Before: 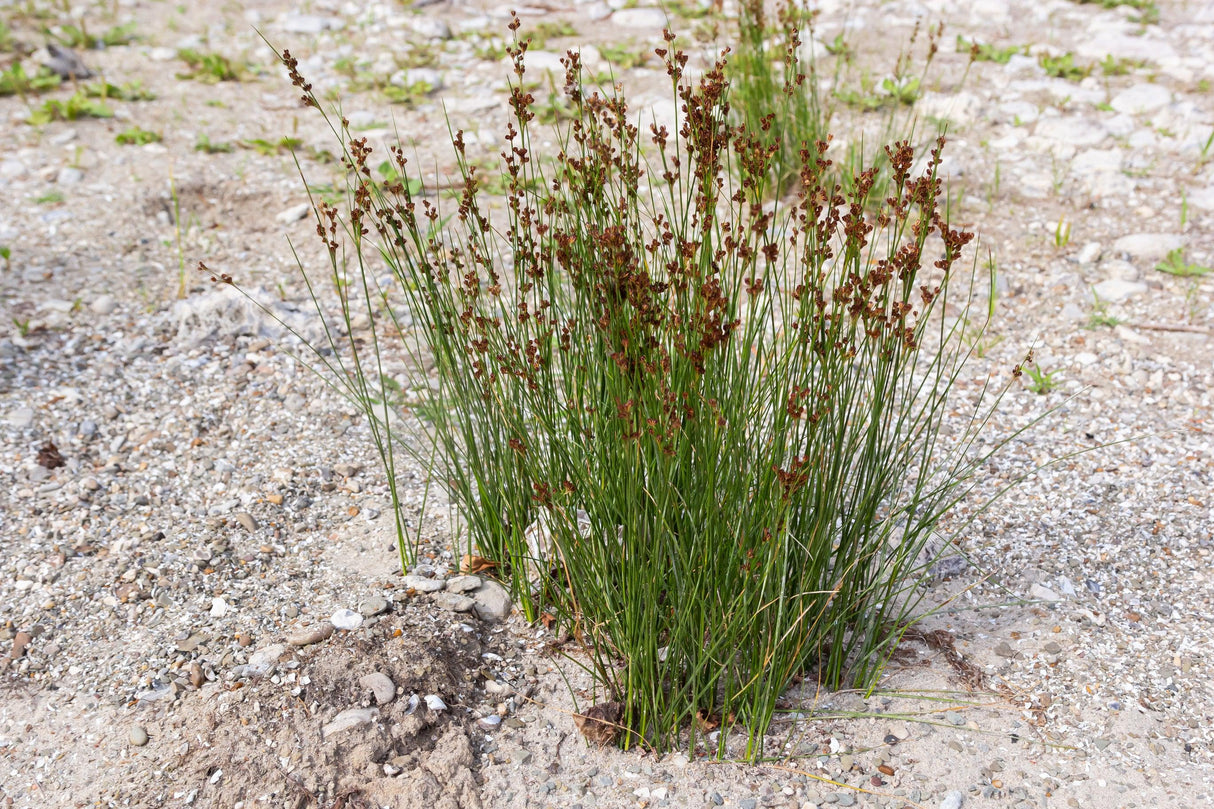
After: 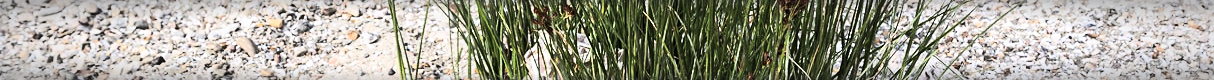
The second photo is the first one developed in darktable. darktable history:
vignetting: automatic ratio true
crop and rotate: top 59.084%, bottom 30.916%
levels: levels [0, 0.618, 1]
contrast brightness saturation: contrast 0.39, brightness 0.53
sharpen: radius 1.864, amount 0.398, threshold 1.271
